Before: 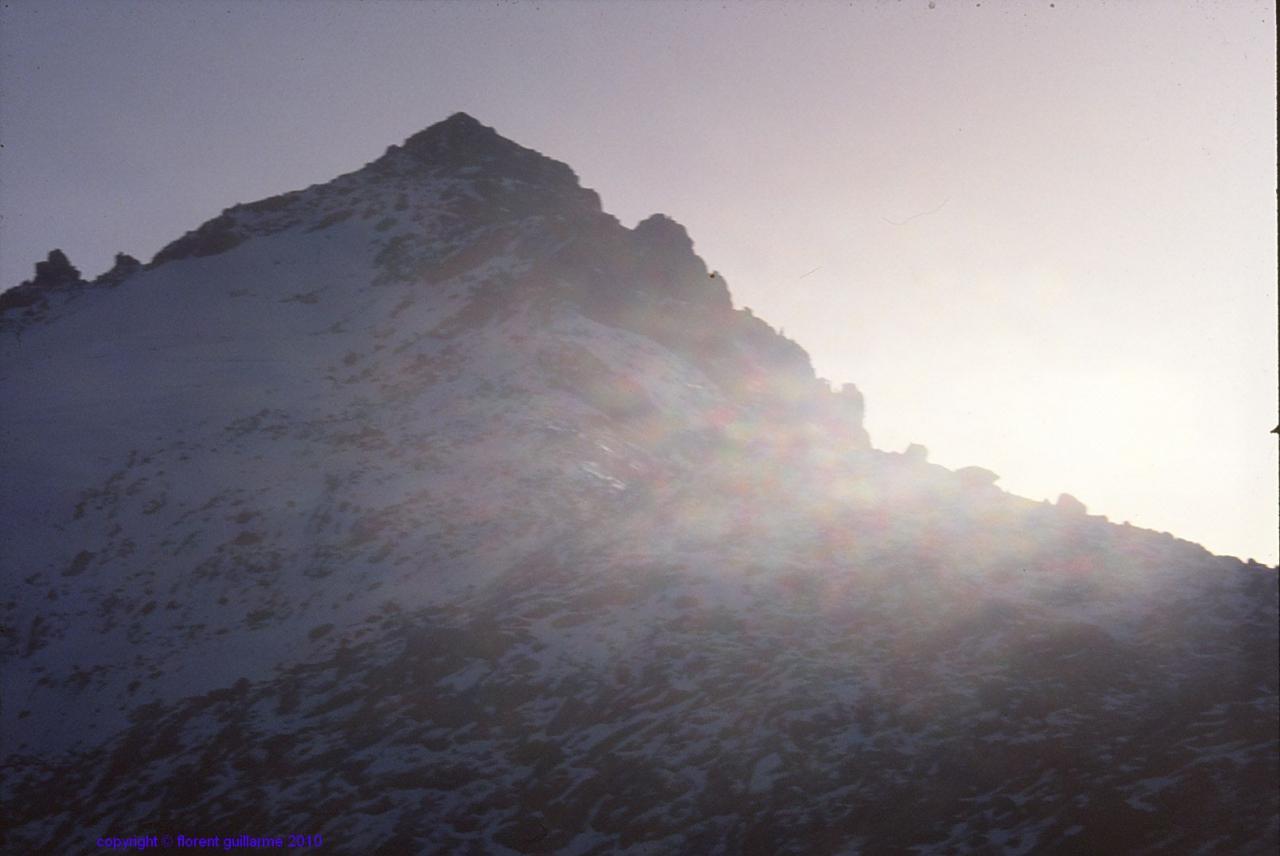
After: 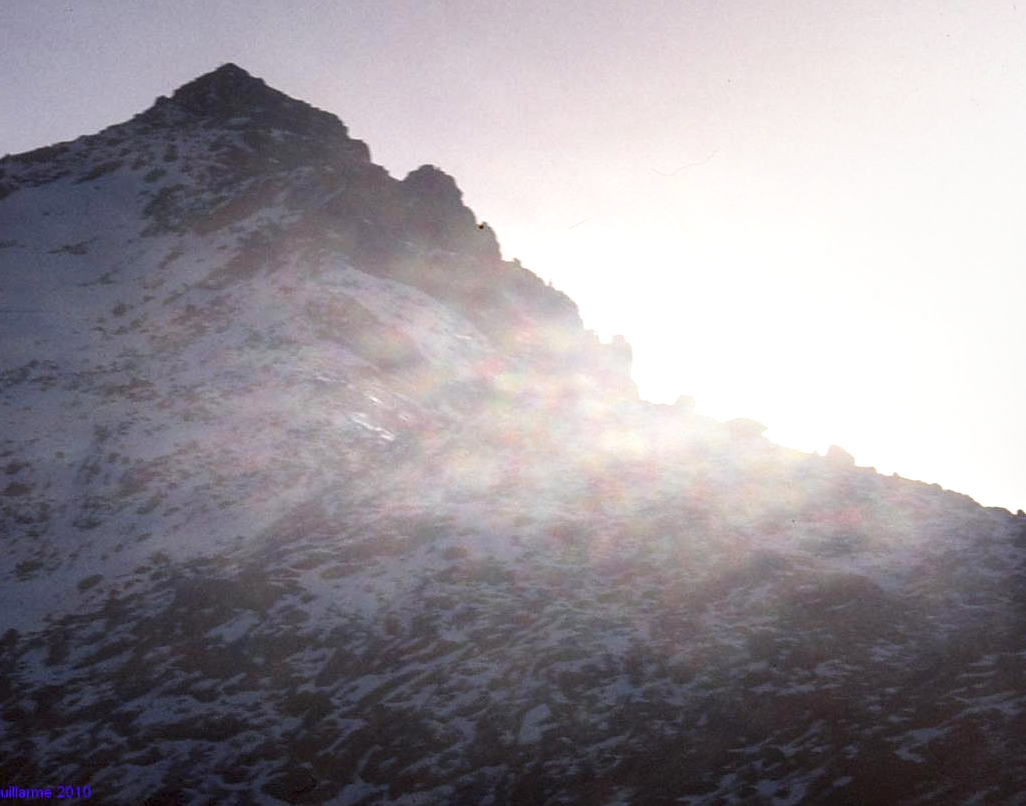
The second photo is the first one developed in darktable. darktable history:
tone curve: curves: ch0 [(0, 0) (0.051, 0.047) (0.102, 0.099) (0.236, 0.249) (0.429, 0.473) (0.67, 0.755) (0.875, 0.948) (1, 0.985)]; ch1 [(0, 0) (0.339, 0.298) (0.402, 0.363) (0.453, 0.413) (0.485, 0.469) (0.494, 0.493) (0.504, 0.502) (0.515, 0.526) (0.563, 0.591) (0.597, 0.639) (0.834, 0.888) (1, 1)]; ch2 [(0, 0) (0.362, 0.353) (0.425, 0.439) (0.501, 0.501) (0.537, 0.538) (0.58, 0.59) (0.642, 0.669) (0.773, 0.856) (1, 1)], preserve colors none
crop and rotate: left 18.095%, top 5.812%, right 1.726%
local contrast: detail 160%
